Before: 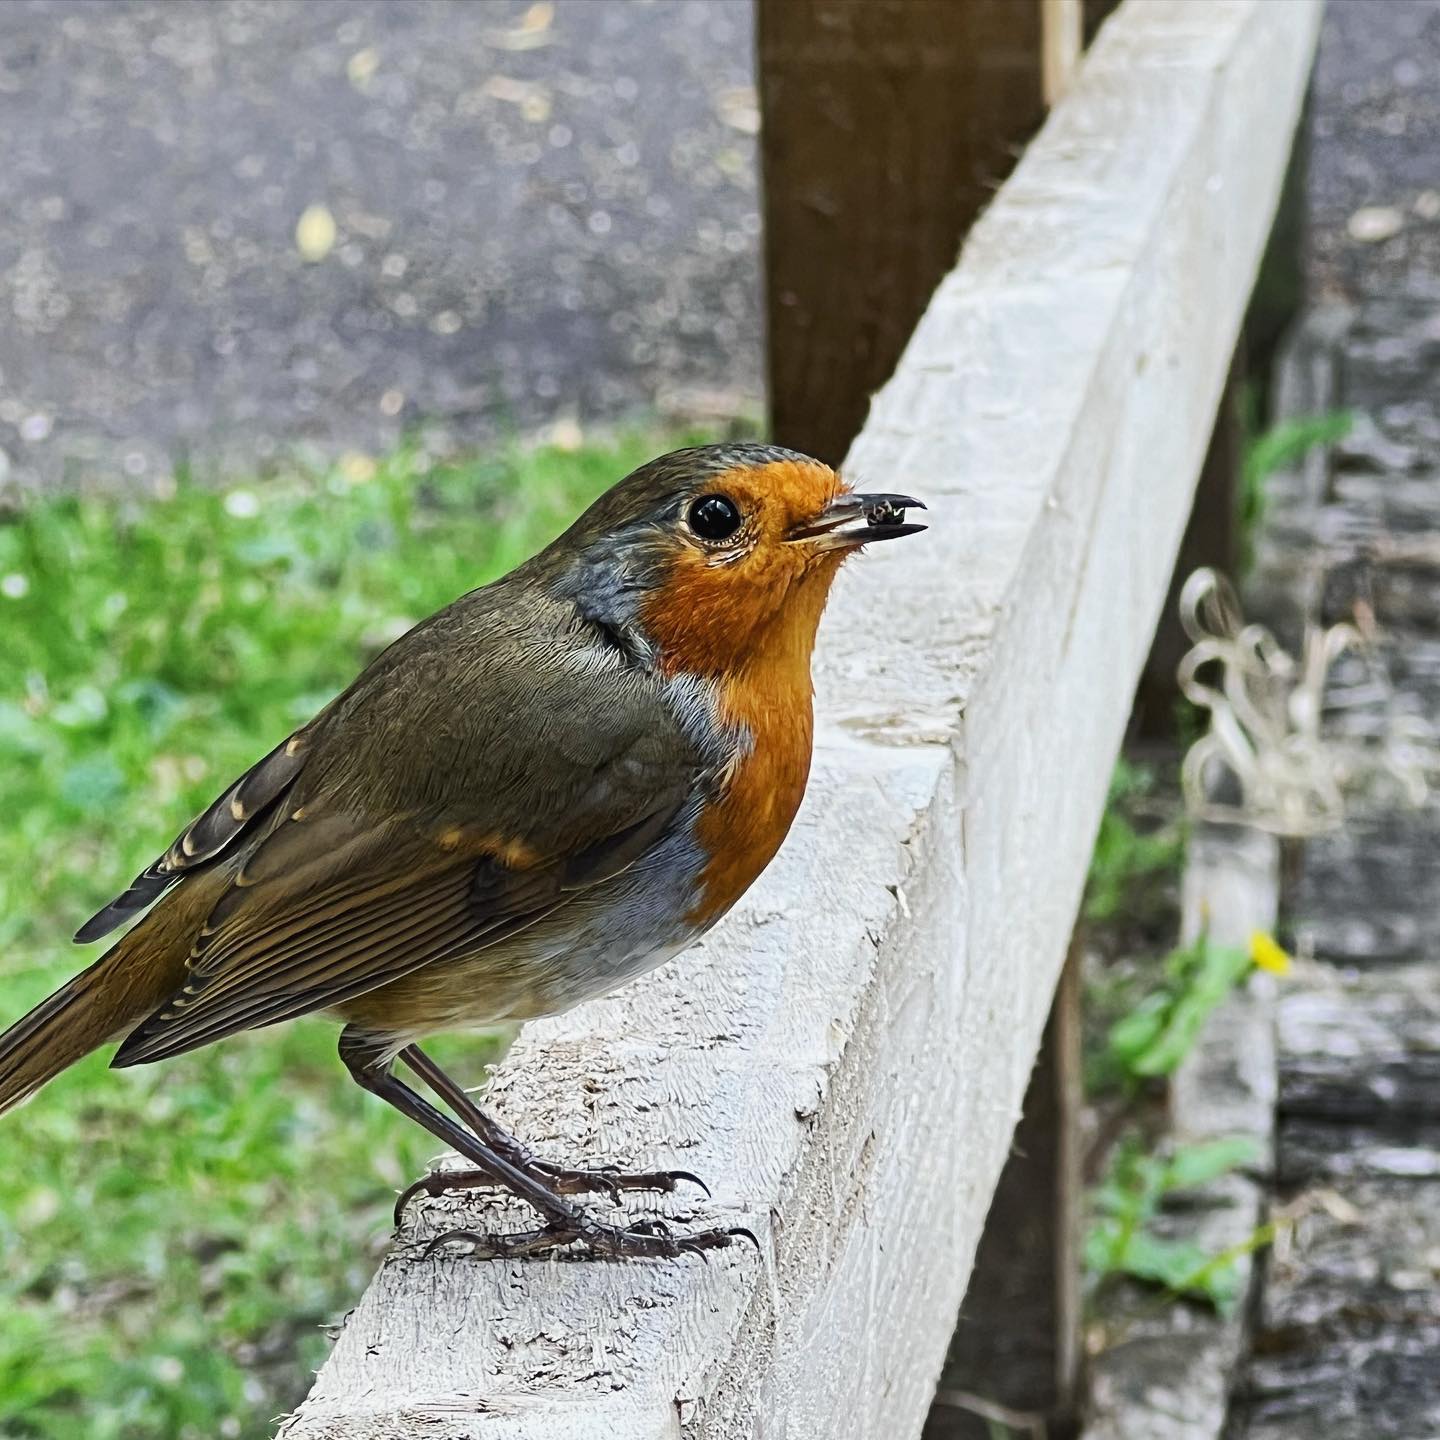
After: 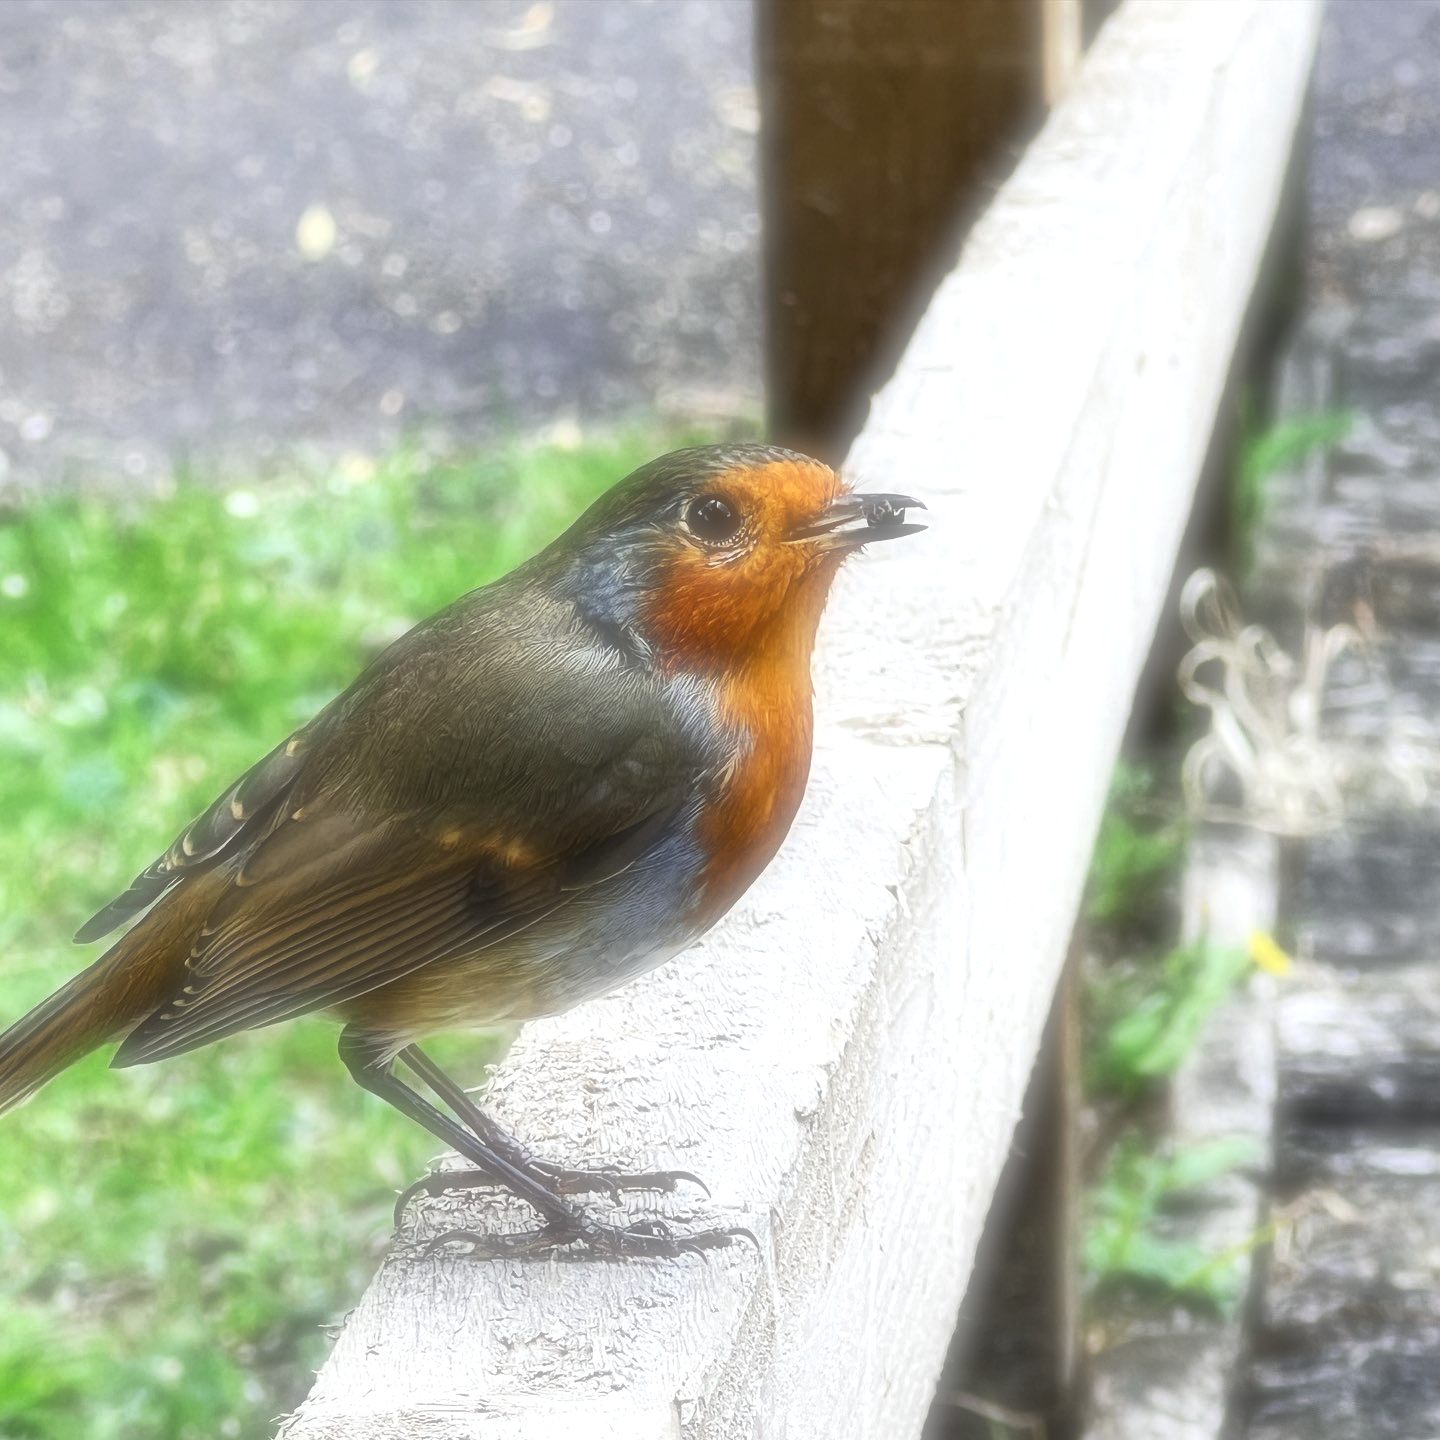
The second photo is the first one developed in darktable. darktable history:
local contrast: highlights 100%, shadows 100%, detail 120%, midtone range 0.2
exposure: black level correction 0, exposure 0.5 EV, compensate highlight preservation false
white balance: emerald 1
soften: on, module defaults
